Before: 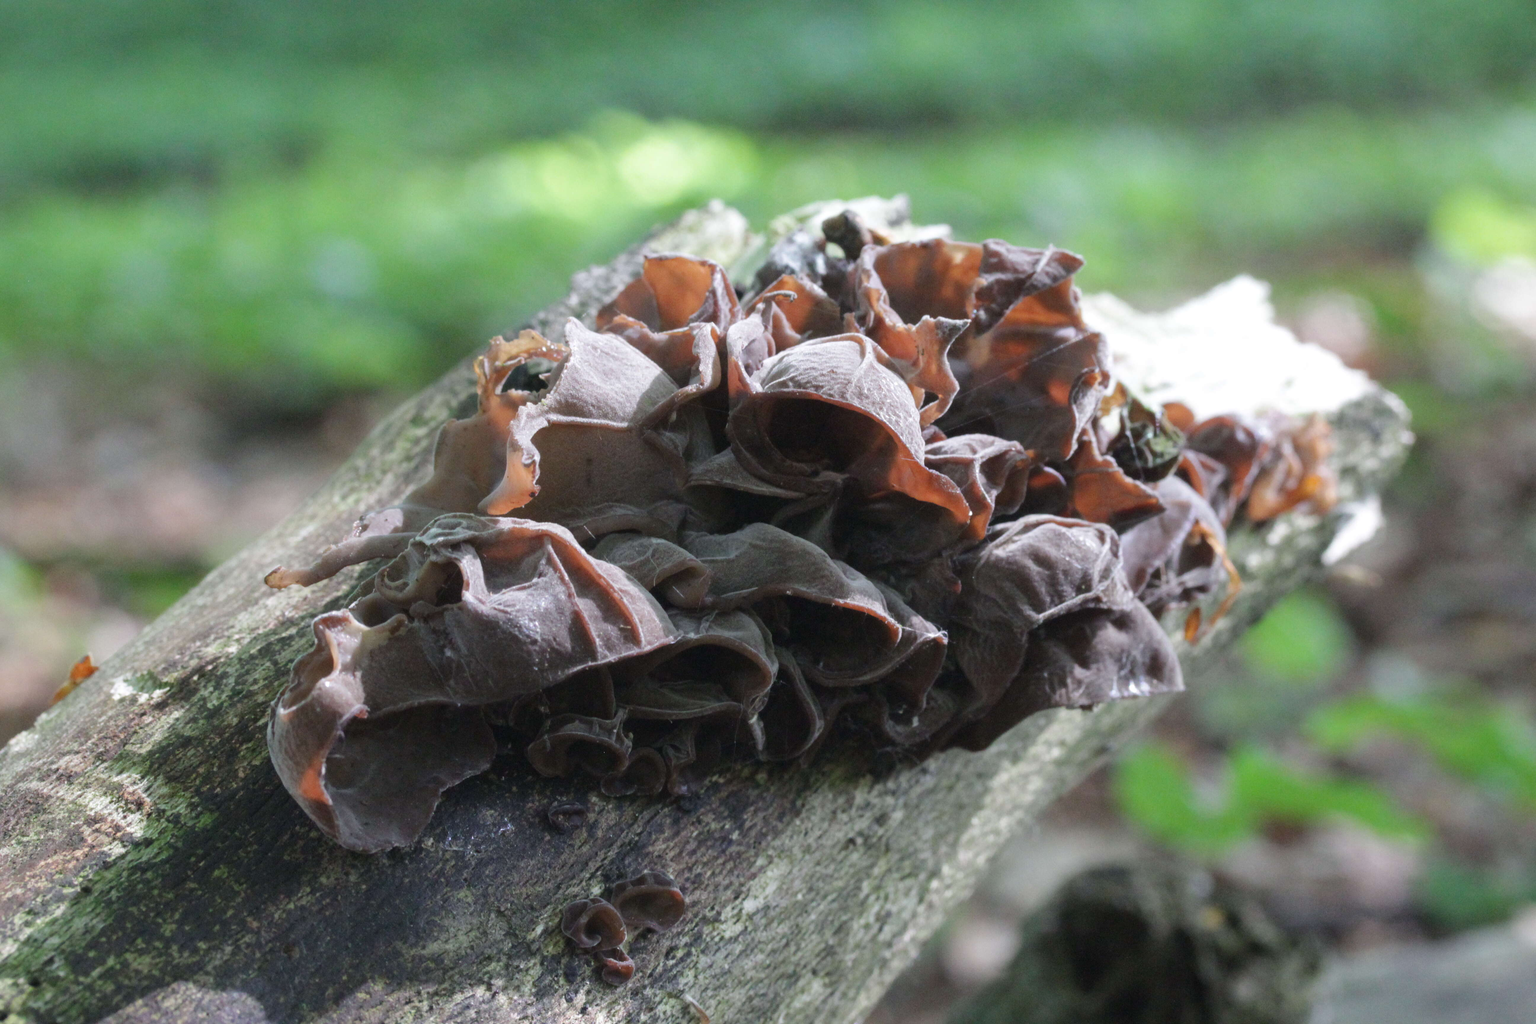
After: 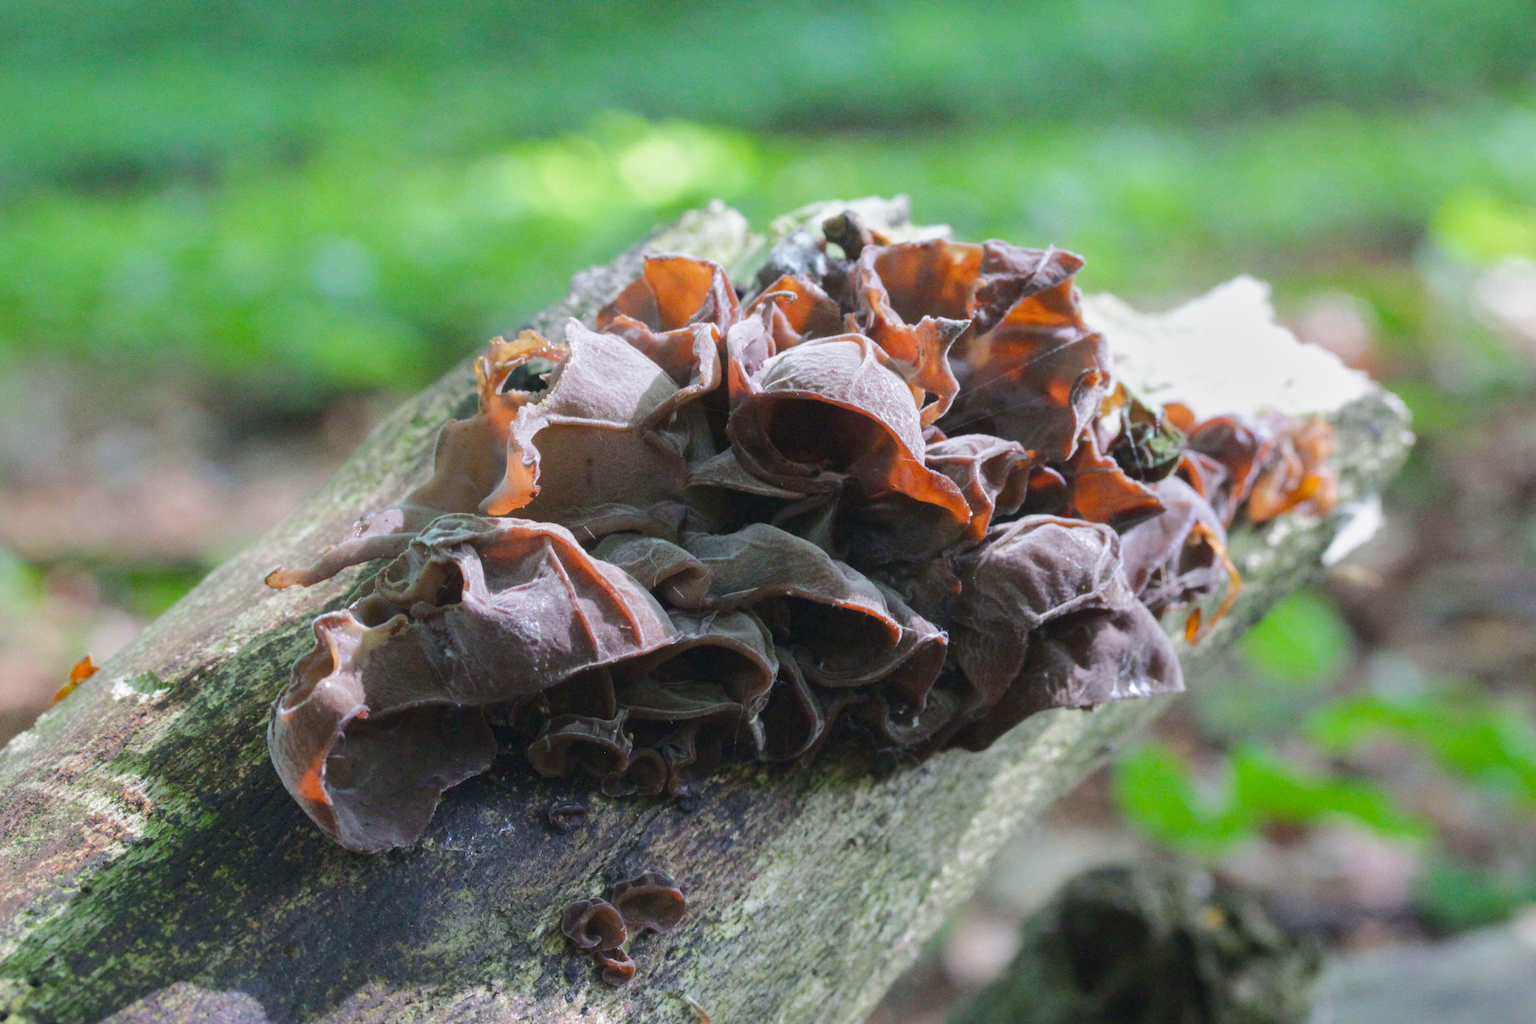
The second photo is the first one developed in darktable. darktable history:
tone equalizer: -8 EV -0.002 EV, -7 EV 0.005 EV, -6 EV -0.009 EV, -5 EV 0.011 EV, -4 EV -0.012 EV, -3 EV 0.007 EV, -2 EV -0.062 EV, -1 EV -0.293 EV, +0 EV -0.582 EV, smoothing diameter 2%, edges refinement/feathering 20, mask exposure compensation -1.57 EV, filter diffusion 5
color balance rgb: perceptual saturation grading › global saturation 25%, perceptual brilliance grading › mid-tones 10%, perceptual brilliance grading › shadows 15%, global vibrance 20%
grain: coarseness 0.09 ISO, strength 16.61%
